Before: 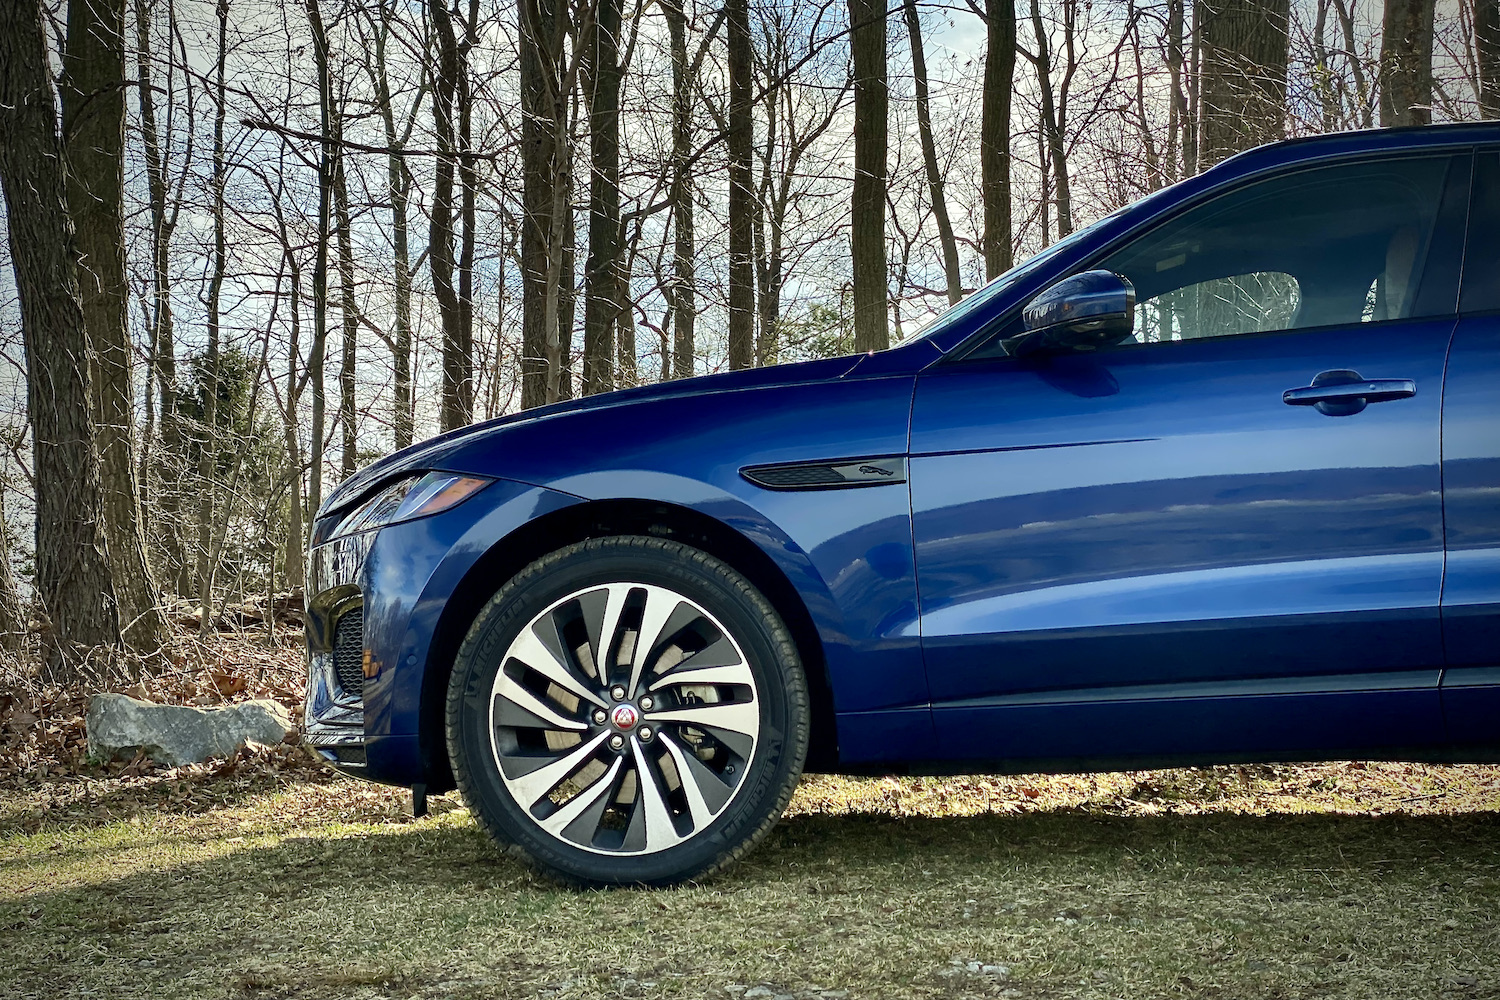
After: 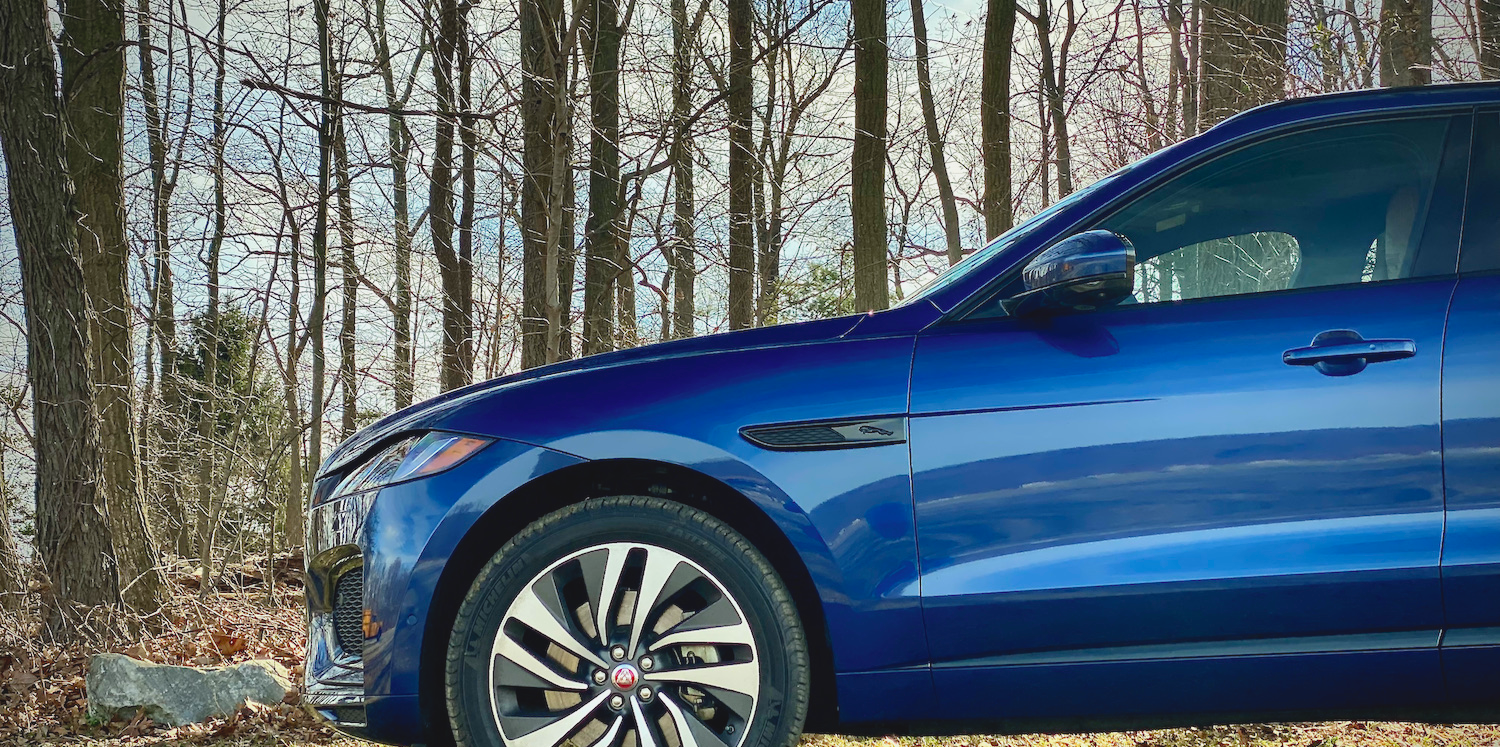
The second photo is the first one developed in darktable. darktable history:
crop: top 4.071%, bottom 21.217%
contrast brightness saturation: contrast -0.098, brightness 0.054, saturation 0.082
